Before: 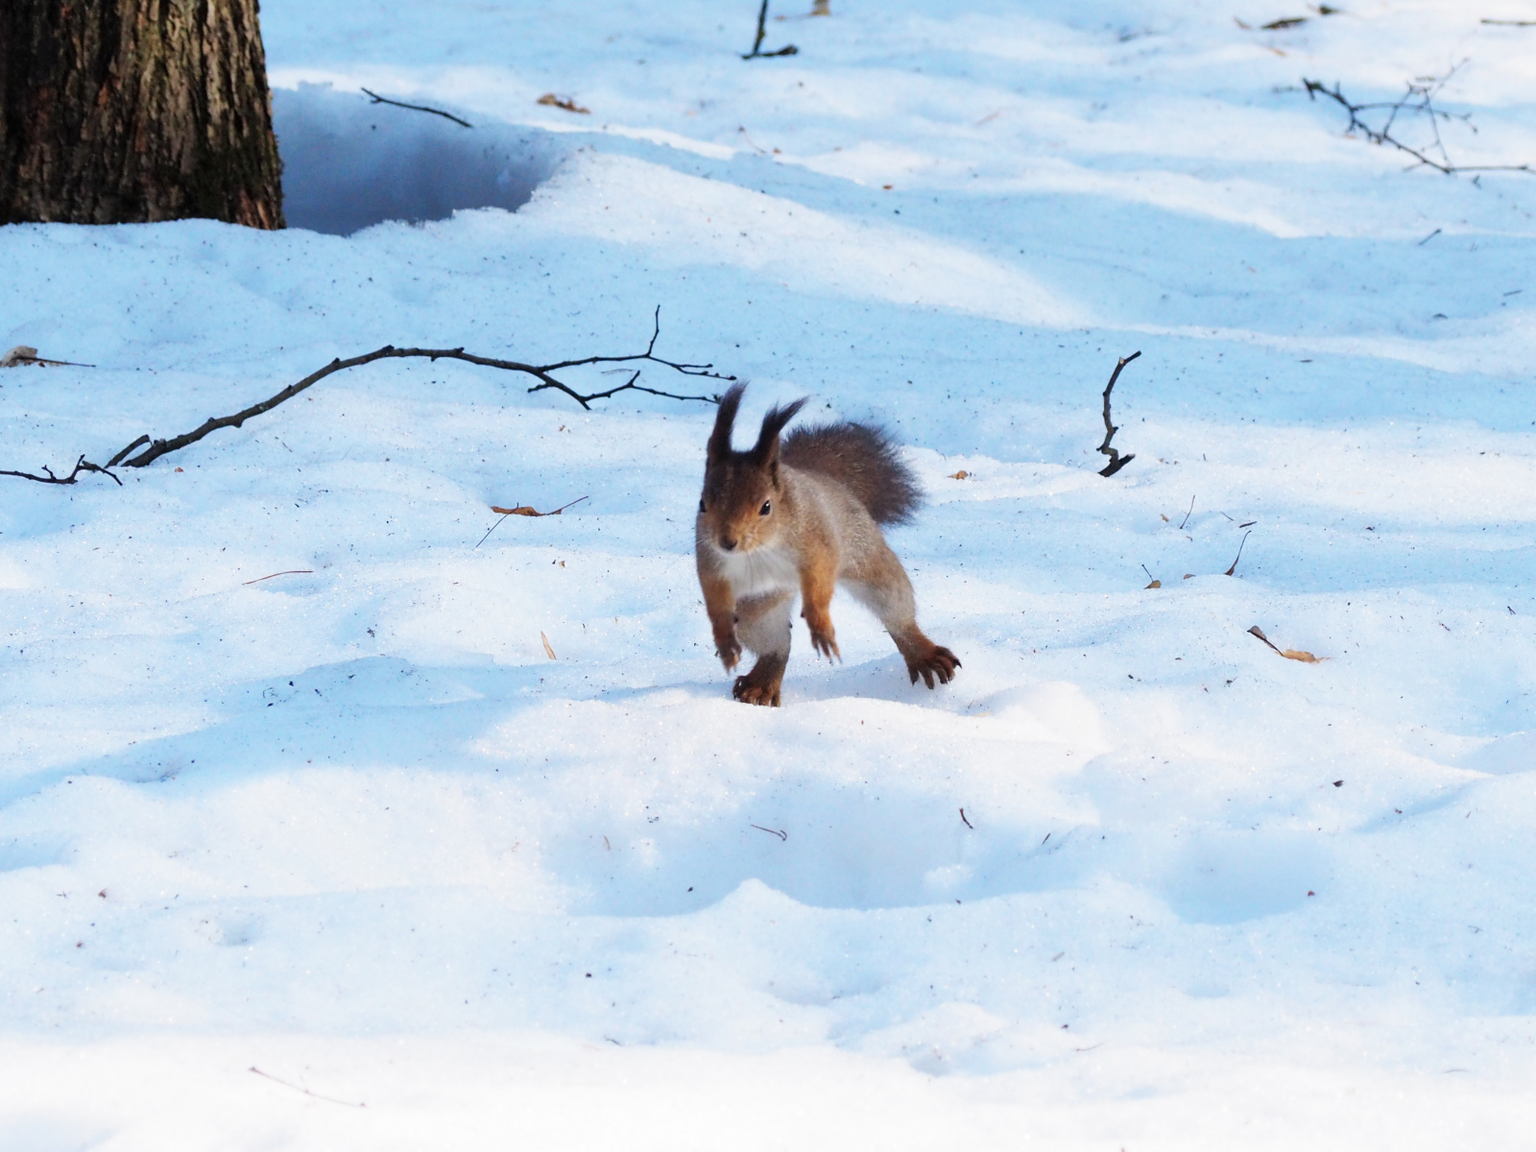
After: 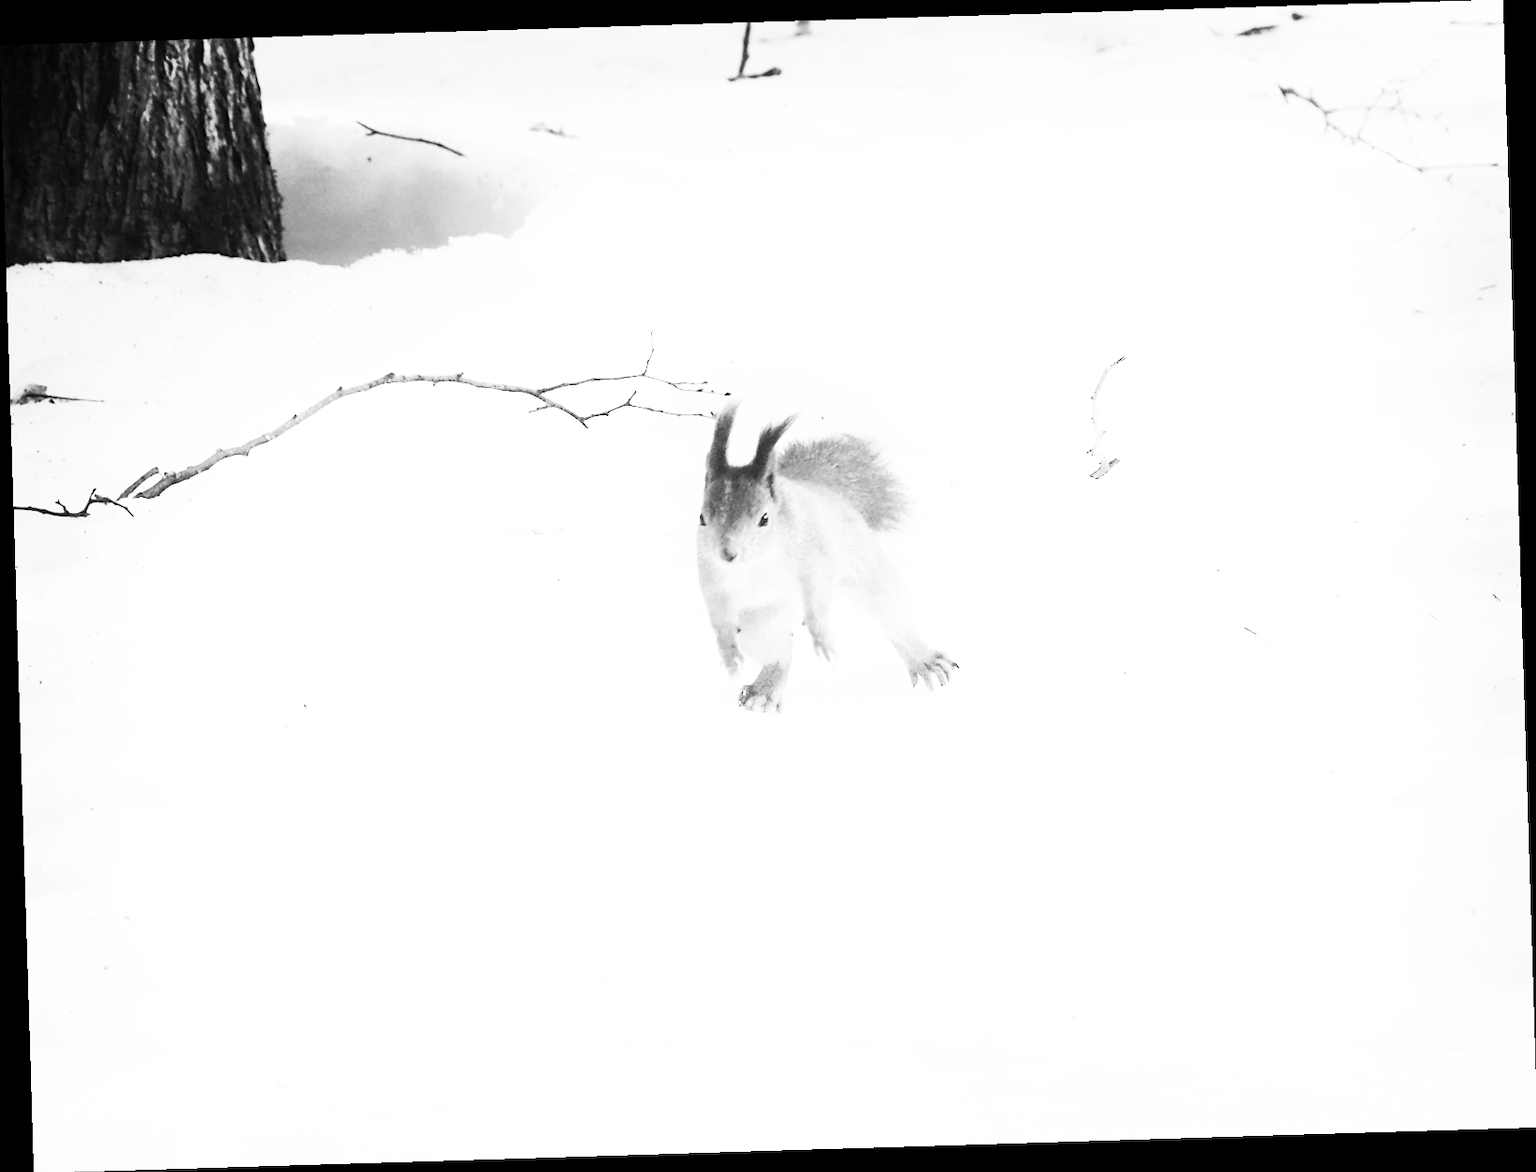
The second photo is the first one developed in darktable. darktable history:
shadows and highlights: shadows -54.3, highlights 86.09, soften with gaussian
rotate and perspective: rotation -1.75°, automatic cropping off
contrast brightness saturation: contrast 0.53, brightness 0.47, saturation -1
